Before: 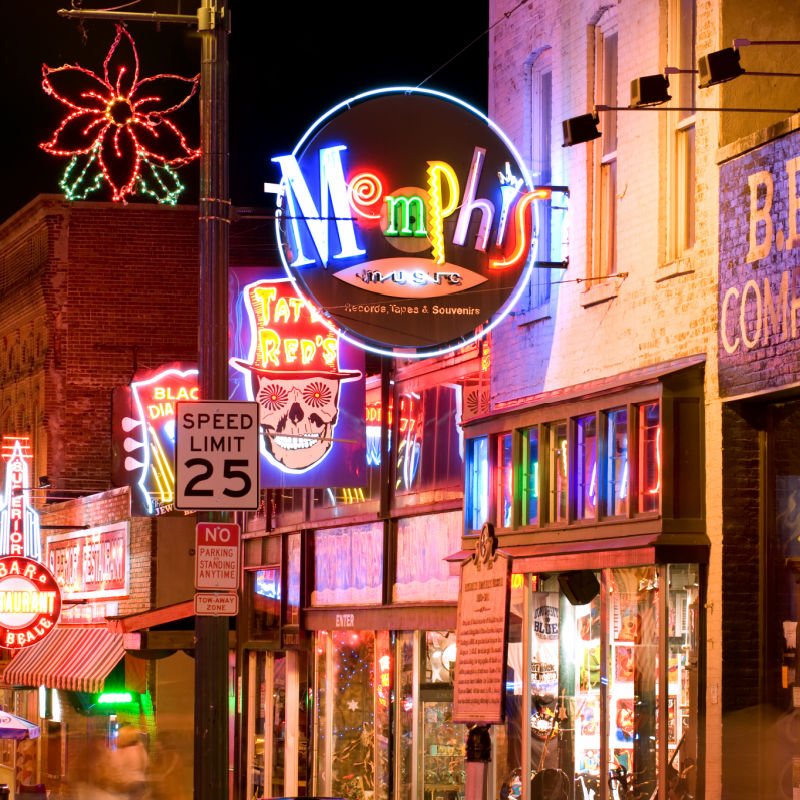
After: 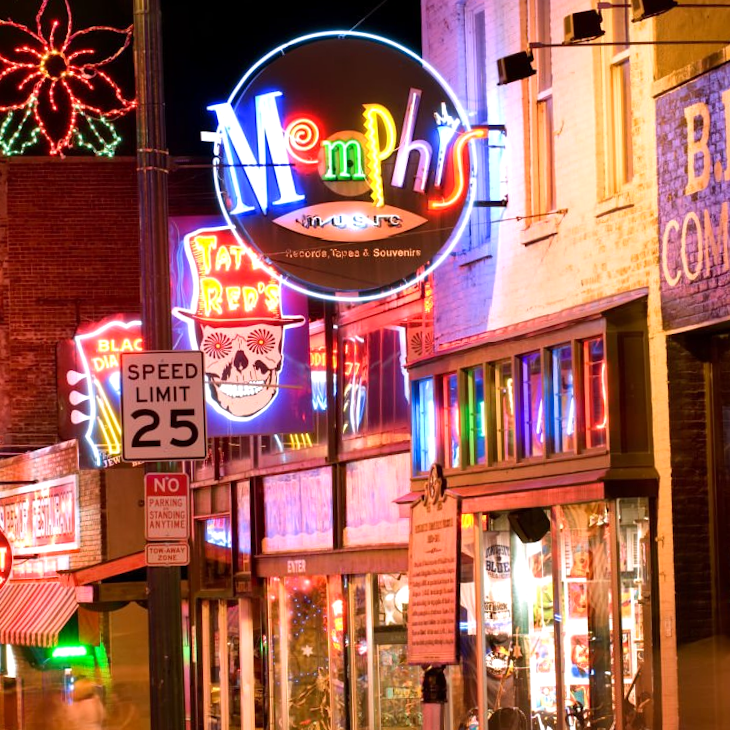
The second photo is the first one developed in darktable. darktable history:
tone equalizer: on, module defaults
levels: levels [0, 0.474, 0.947]
crop and rotate: angle 1.96°, left 5.673%, top 5.673%
